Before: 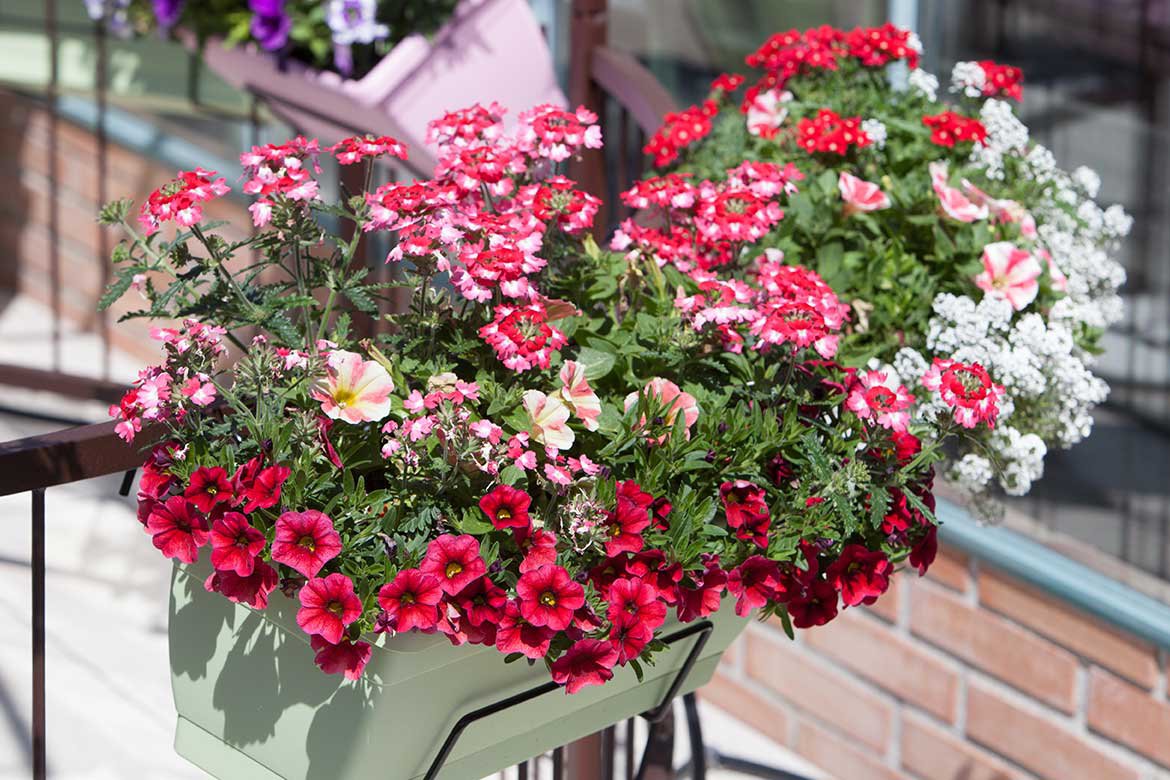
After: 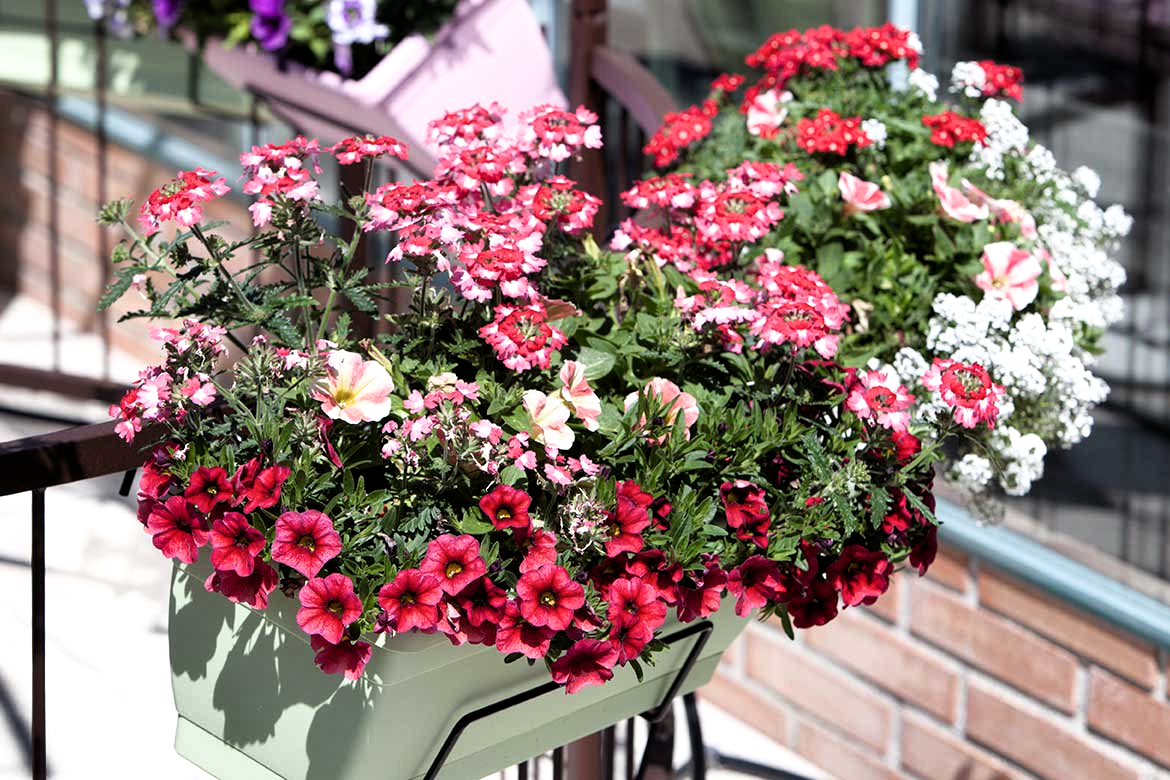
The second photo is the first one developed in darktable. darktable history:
filmic rgb: black relative exposure -8.27 EV, white relative exposure 2.2 EV, target white luminance 99.973%, hardness 7.19, latitude 75.5%, contrast 1.316, highlights saturation mix -2.19%, shadows ↔ highlights balance 30.2%
shadows and highlights: soften with gaussian
